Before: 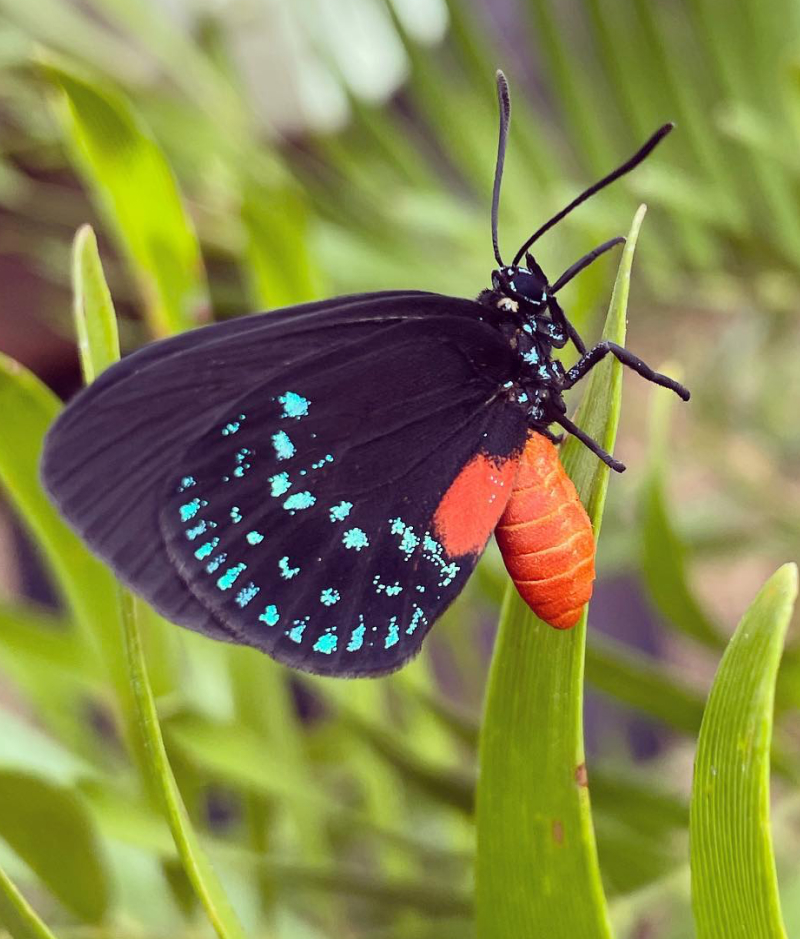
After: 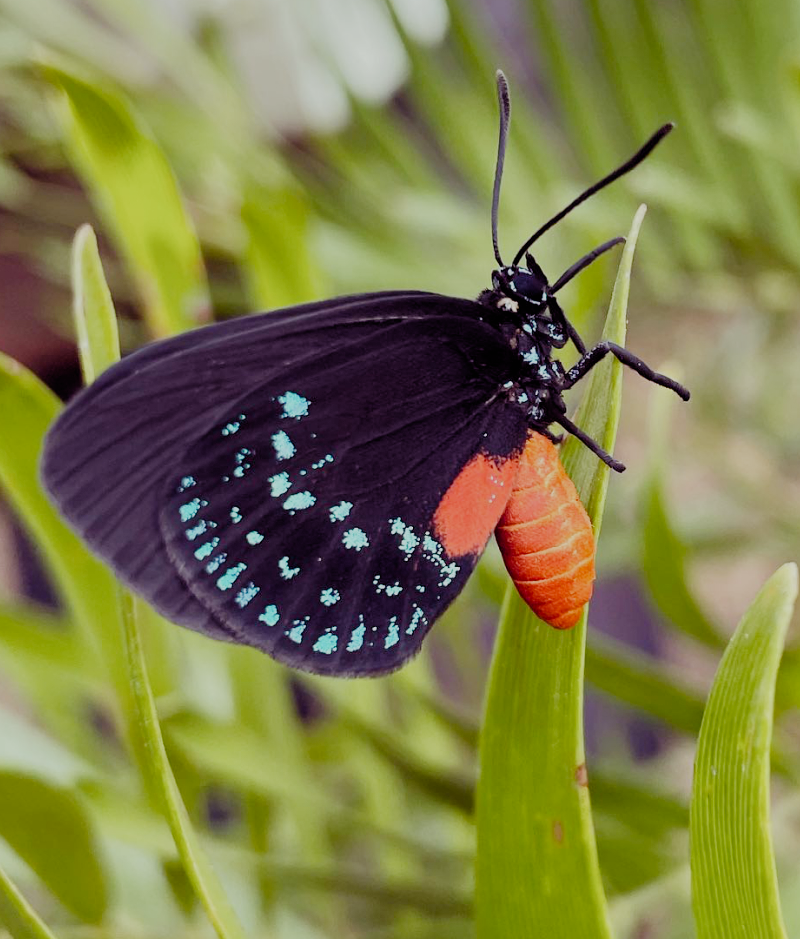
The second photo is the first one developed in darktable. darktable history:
filmic rgb: black relative exposure -7.65 EV, white relative exposure 4.56 EV, hardness 3.61, preserve chrominance no, color science v4 (2020)
